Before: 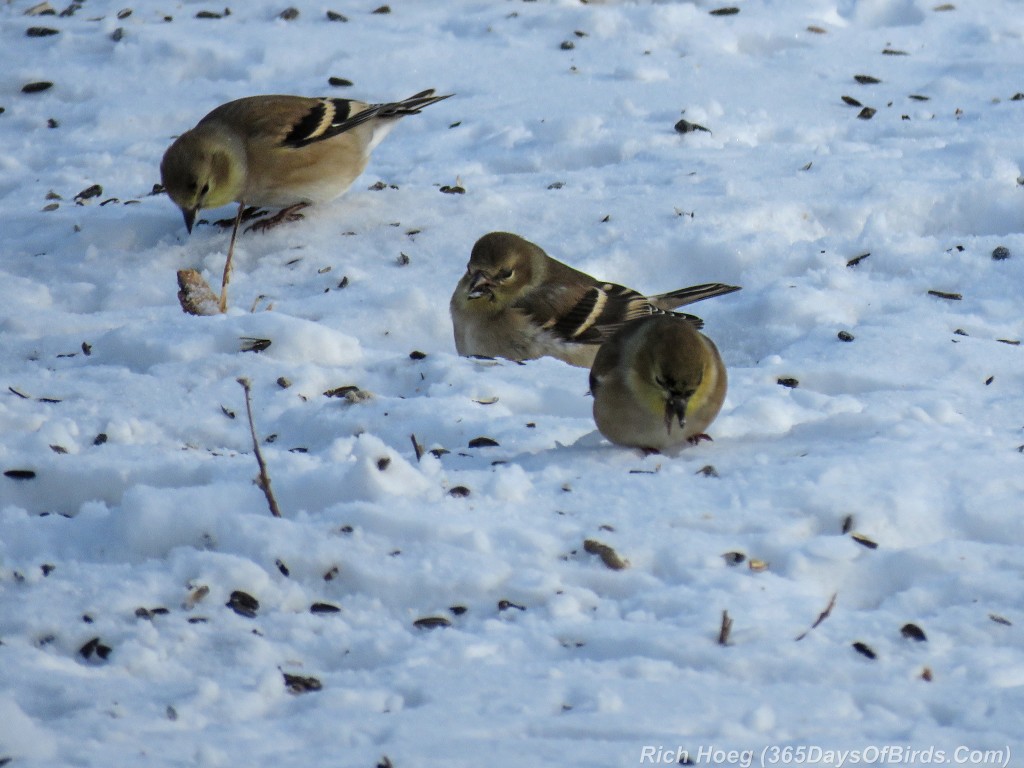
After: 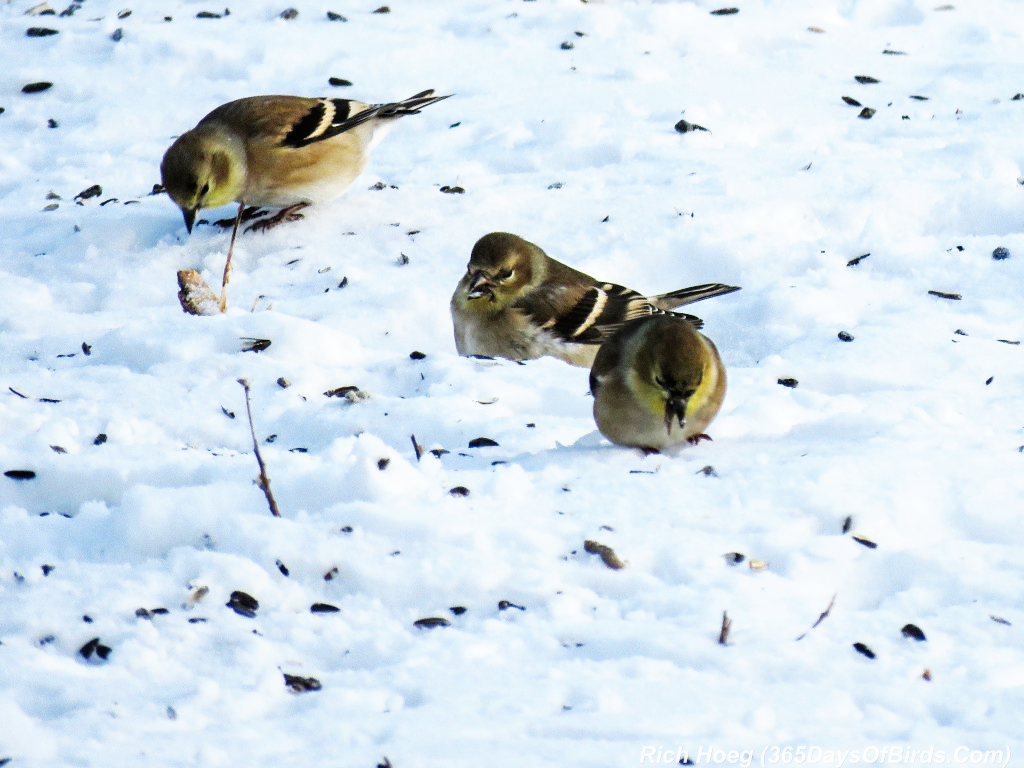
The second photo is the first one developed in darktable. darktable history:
white balance: red 1, blue 1
base curve: curves: ch0 [(0, 0) (0.007, 0.004) (0.027, 0.03) (0.046, 0.07) (0.207, 0.54) (0.442, 0.872) (0.673, 0.972) (1, 1)], preserve colors none
tone equalizer: on, module defaults
